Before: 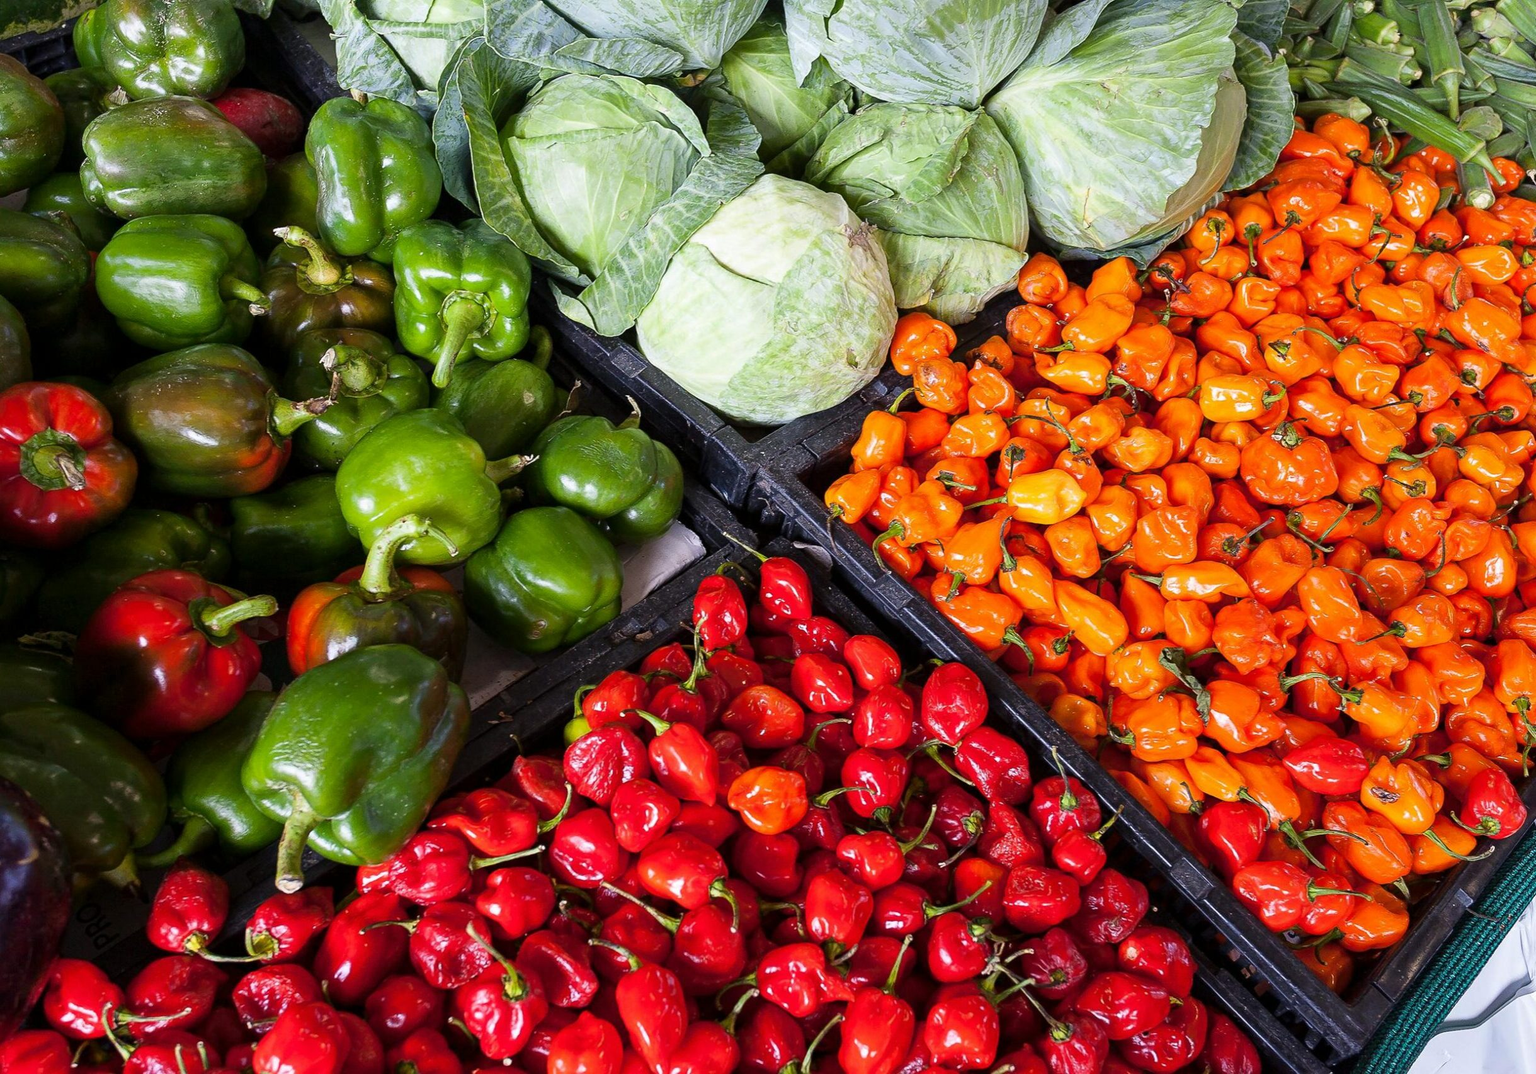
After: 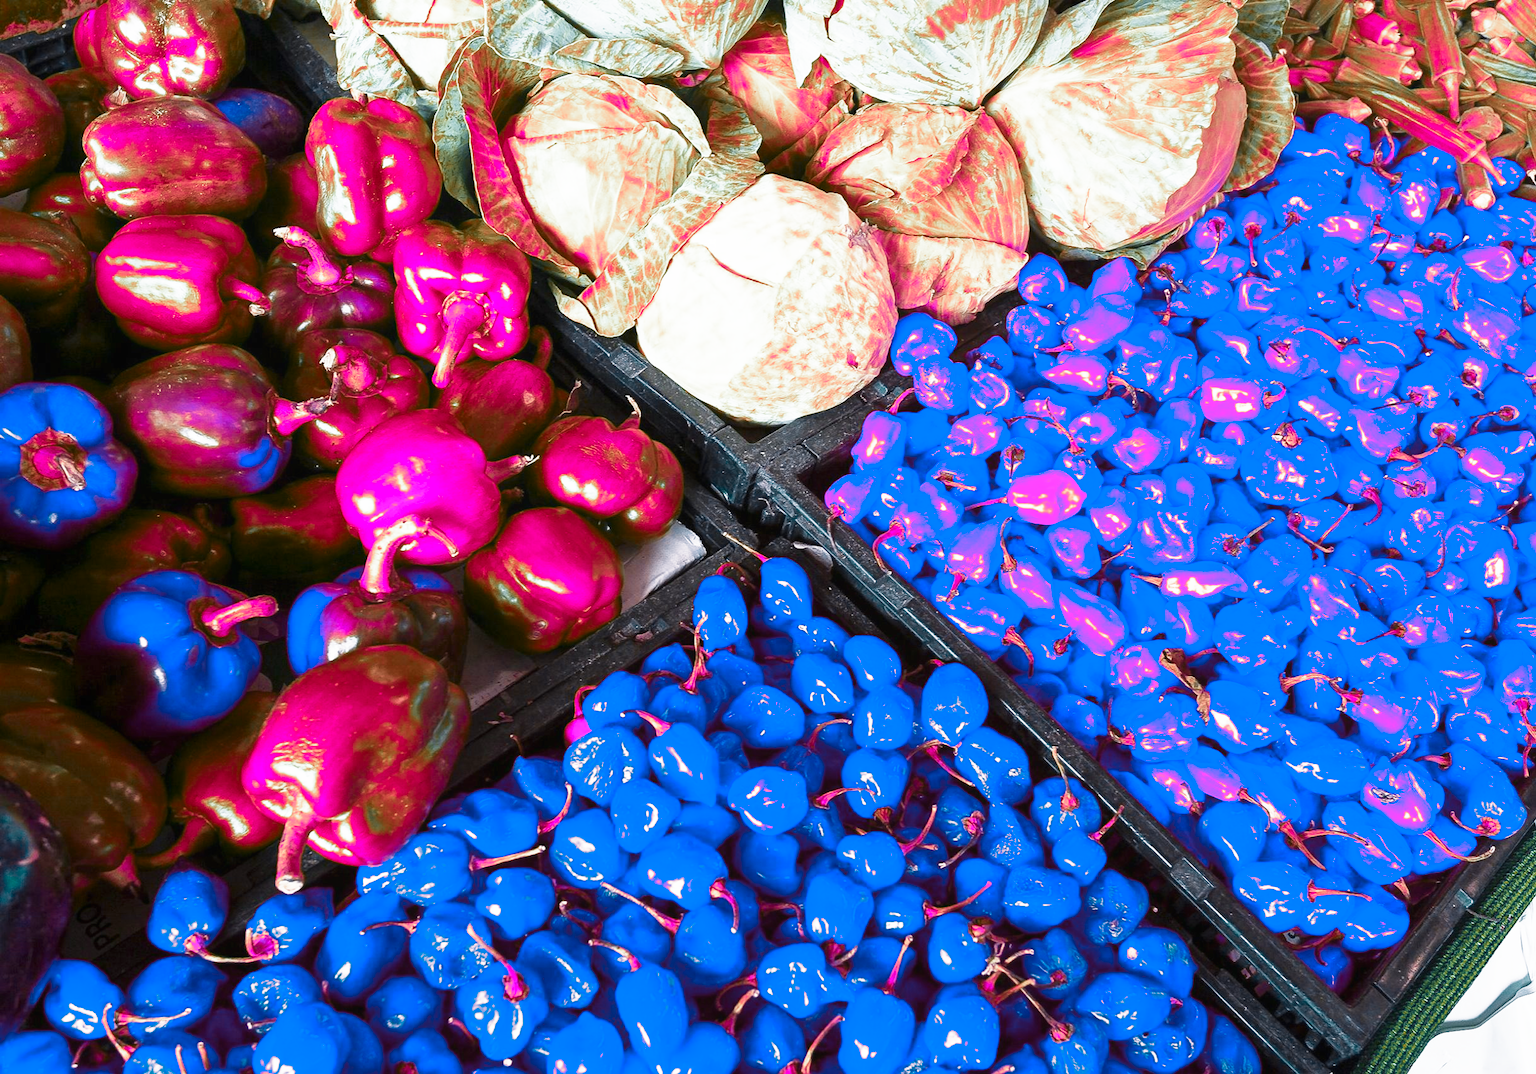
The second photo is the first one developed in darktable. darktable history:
contrast equalizer: y [[0.51, 0.537, 0.559, 0.574, 0.599, 0.618], [0.5 ×6], [0.5 ×6], [0 ×6], [0 ×6]], mix -0.197
base curve: curves: ch0 [(0, 0) (0.495, 0.917) (1, 1)], preserve colors none
color zones: curves: ch0 [(0.826, 0.353)]; ch1 [(0.242, 0.647) (0.889, 0.342)]; ch2 [(0.246, 0.089) (0.969, 0.068)]
